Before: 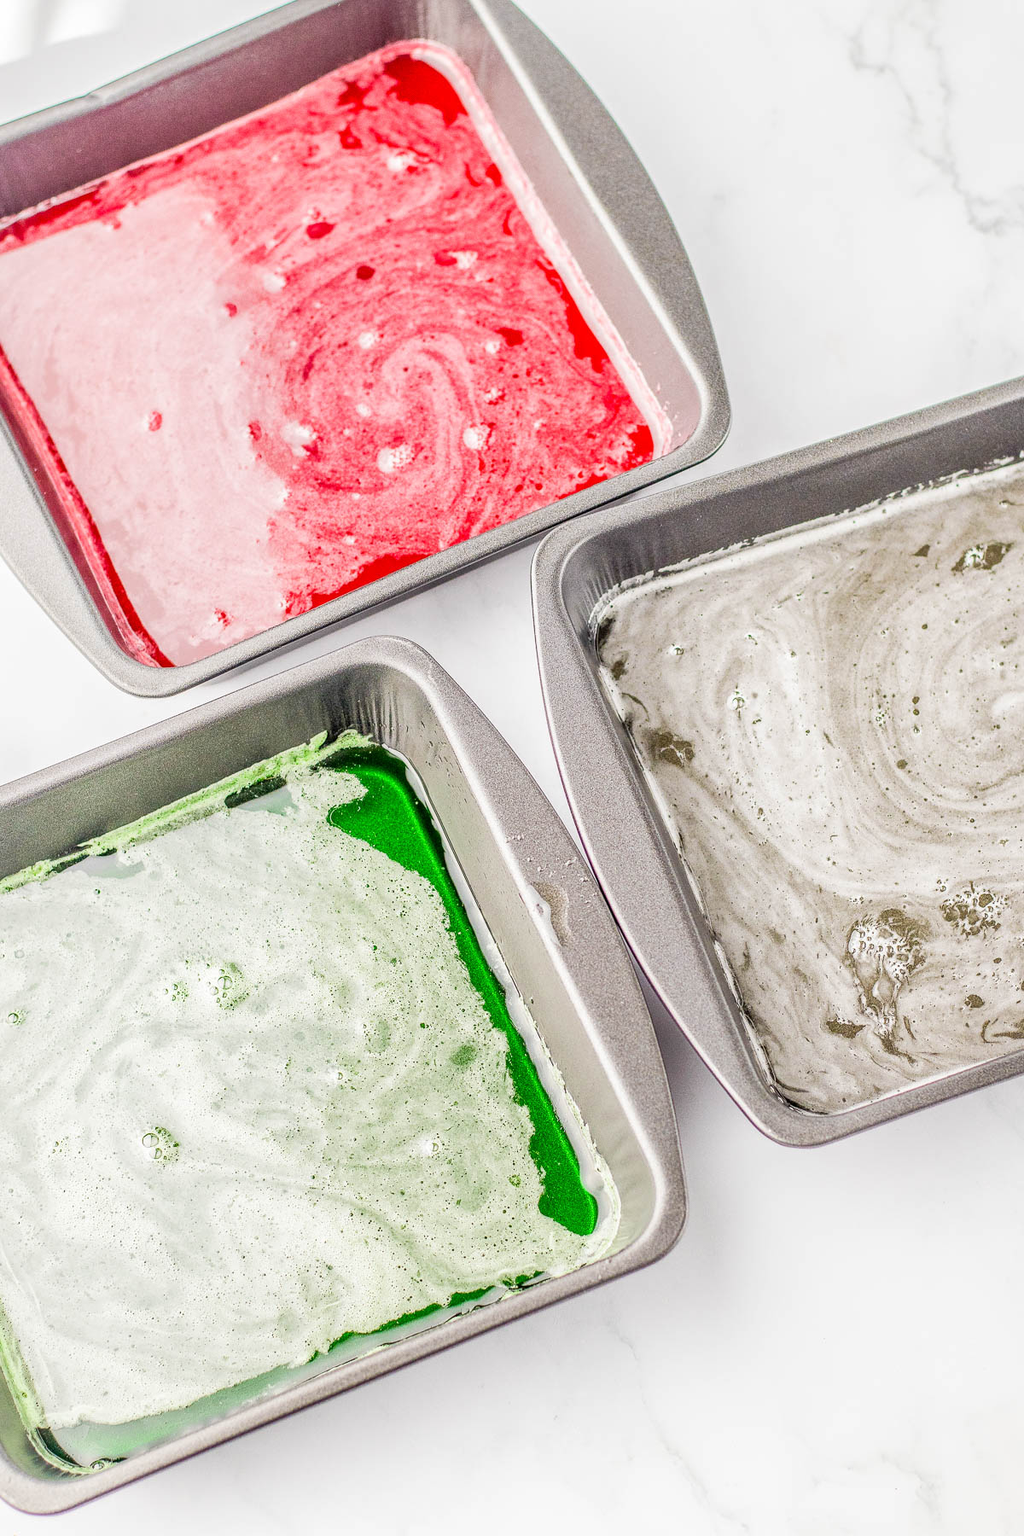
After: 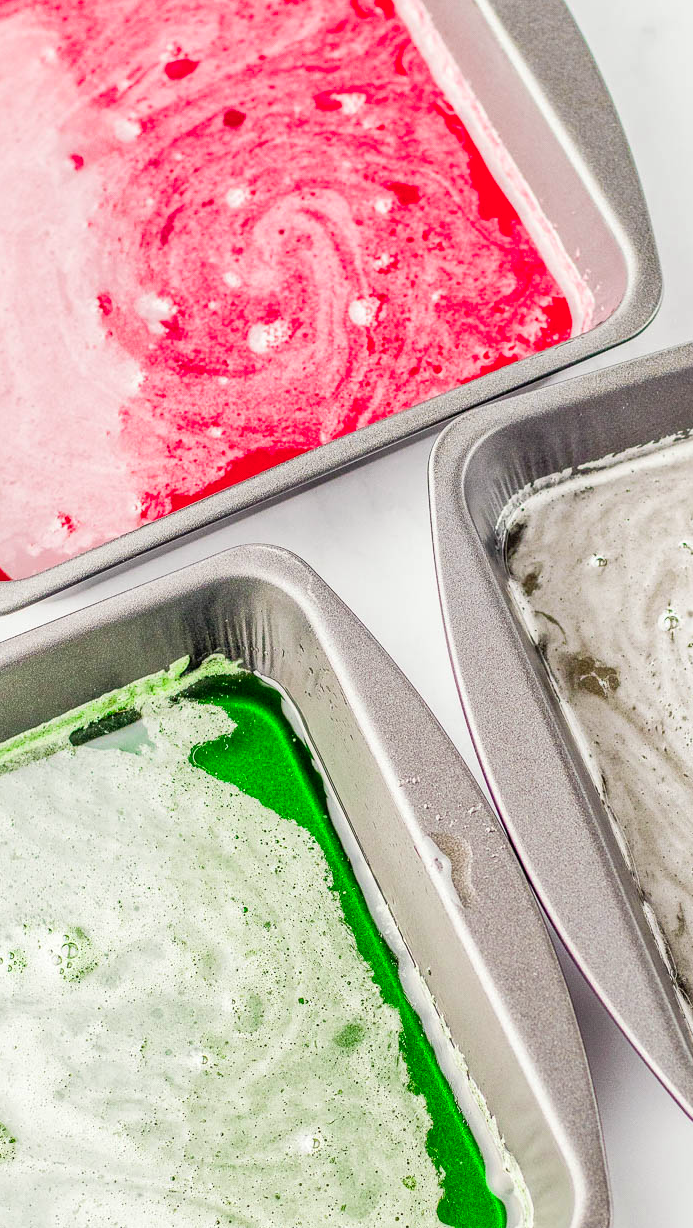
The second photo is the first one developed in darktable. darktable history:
color calibration: output R [0.946, 0.065, -0.013, 0], output G [-0.246, 1.264, -0.017, 0], output B [0.046, -0.098, 1.05, 0], illuminant custom, x 0.344, y 0.359, temperature 5045.54 K
crop: left 16.202%, top 11.208%, right 26.045%, bottom 20.557%
